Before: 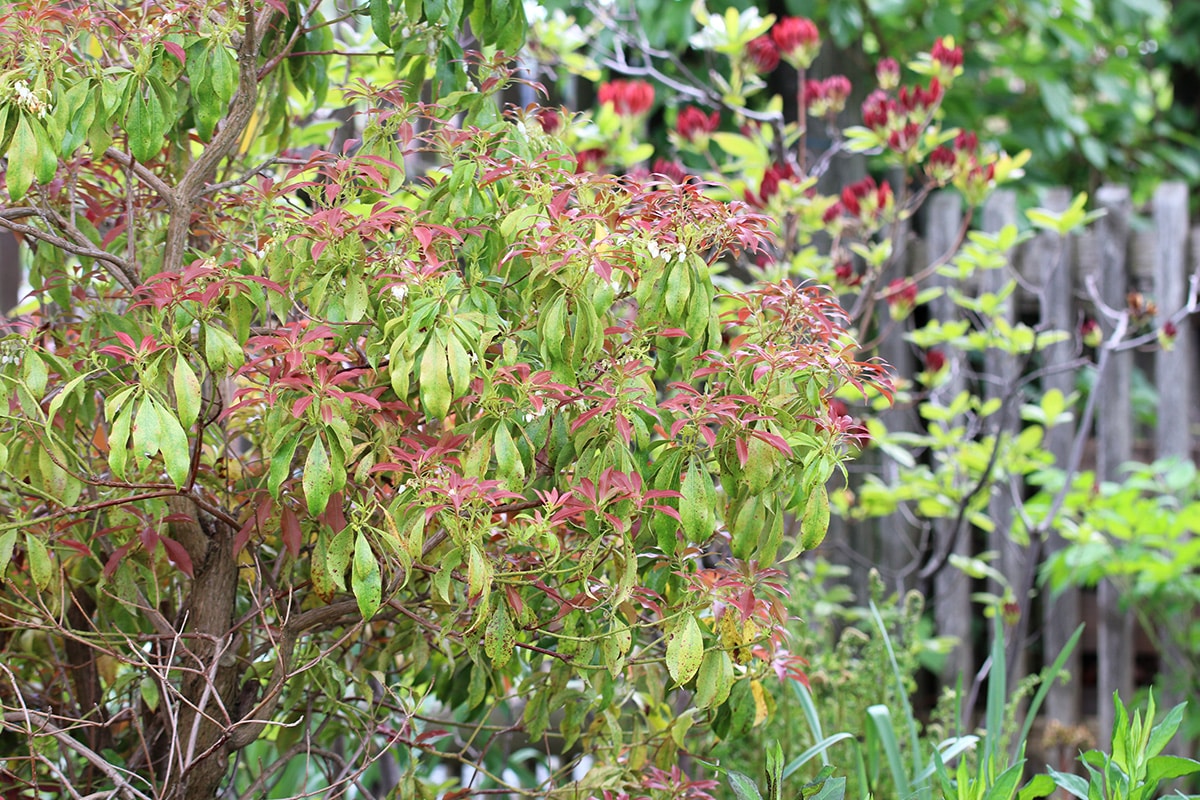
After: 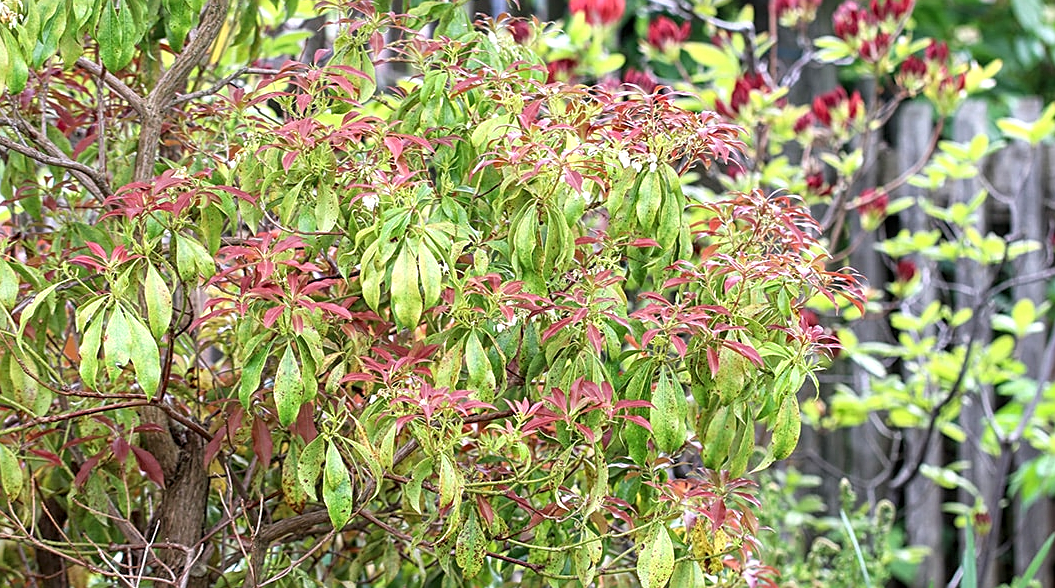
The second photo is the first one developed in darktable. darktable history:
sharpen: on, module defaults
local contrast: detail 130%
crop and rotate: left 2.425%, top 11.305%, right 9.6%, bottom 15.08%
levels: levels [0, 0.474, 0.947]
